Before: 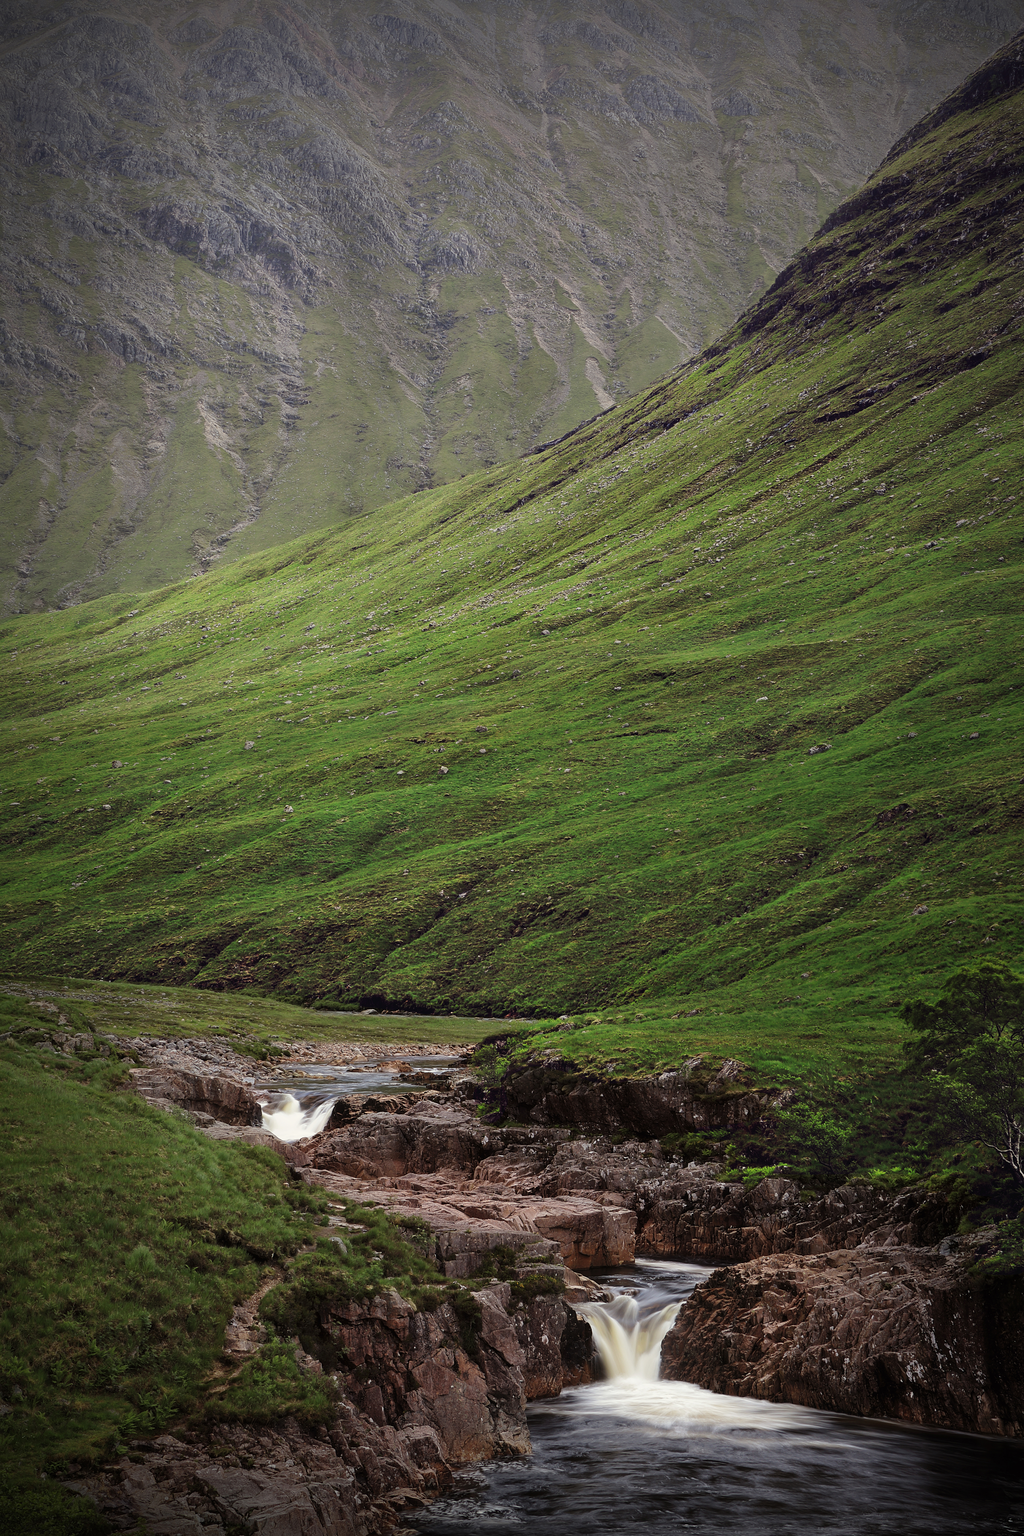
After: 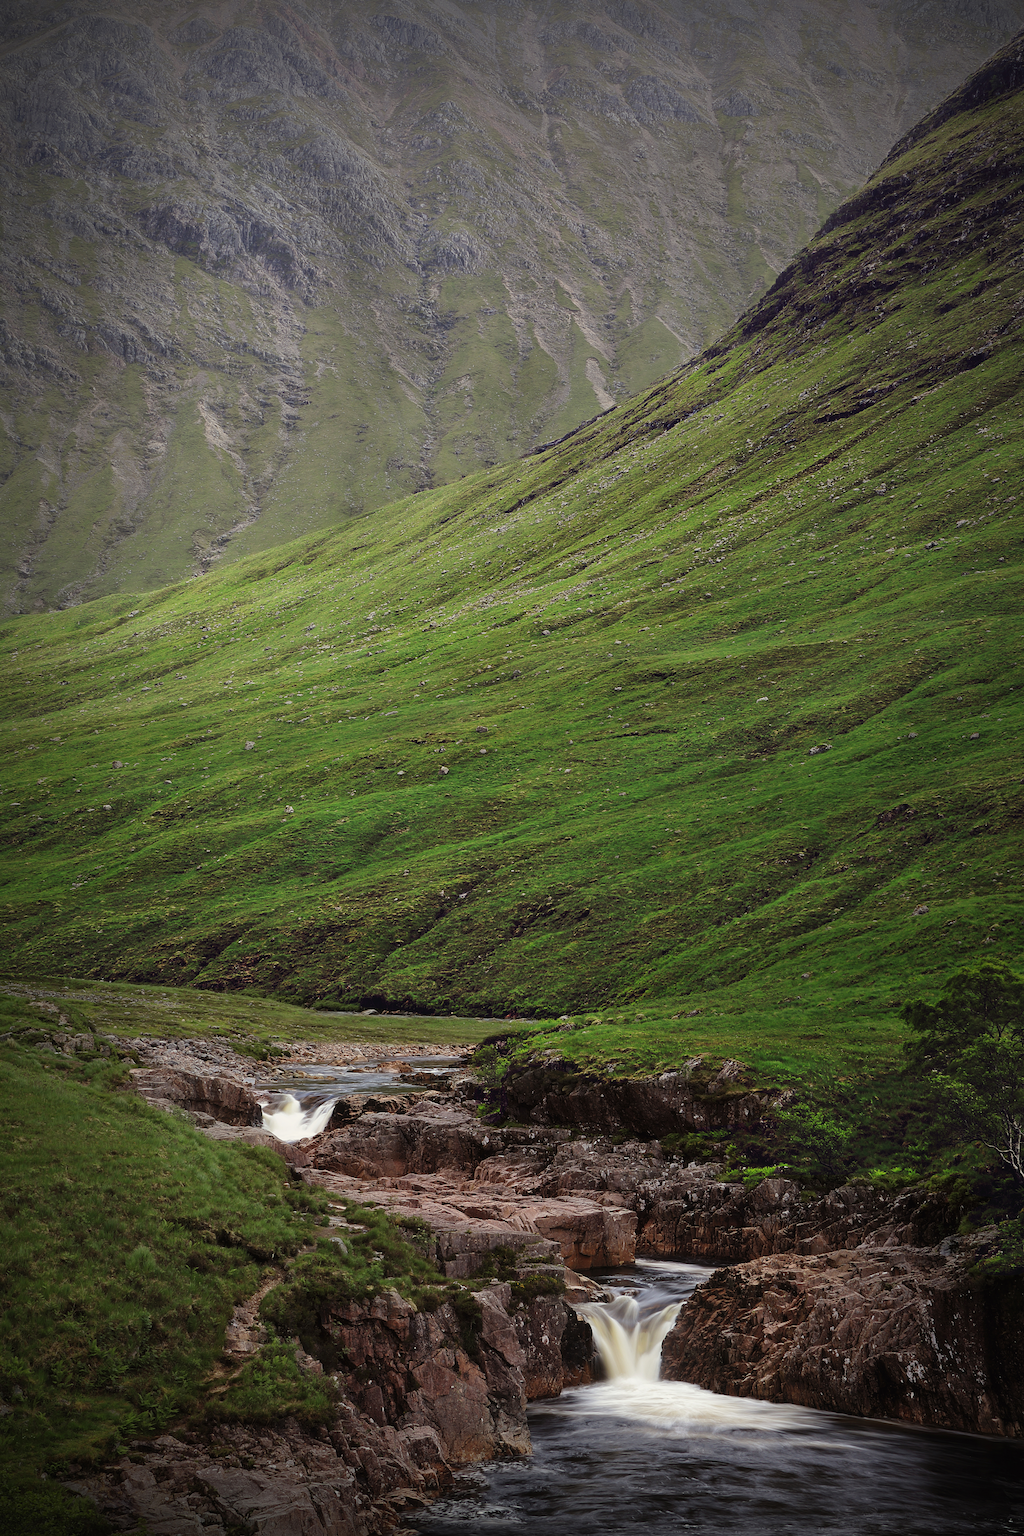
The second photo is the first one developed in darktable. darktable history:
contrast brightness saturation: contrast -0.018, brightness -0.011, saturation 0.042
